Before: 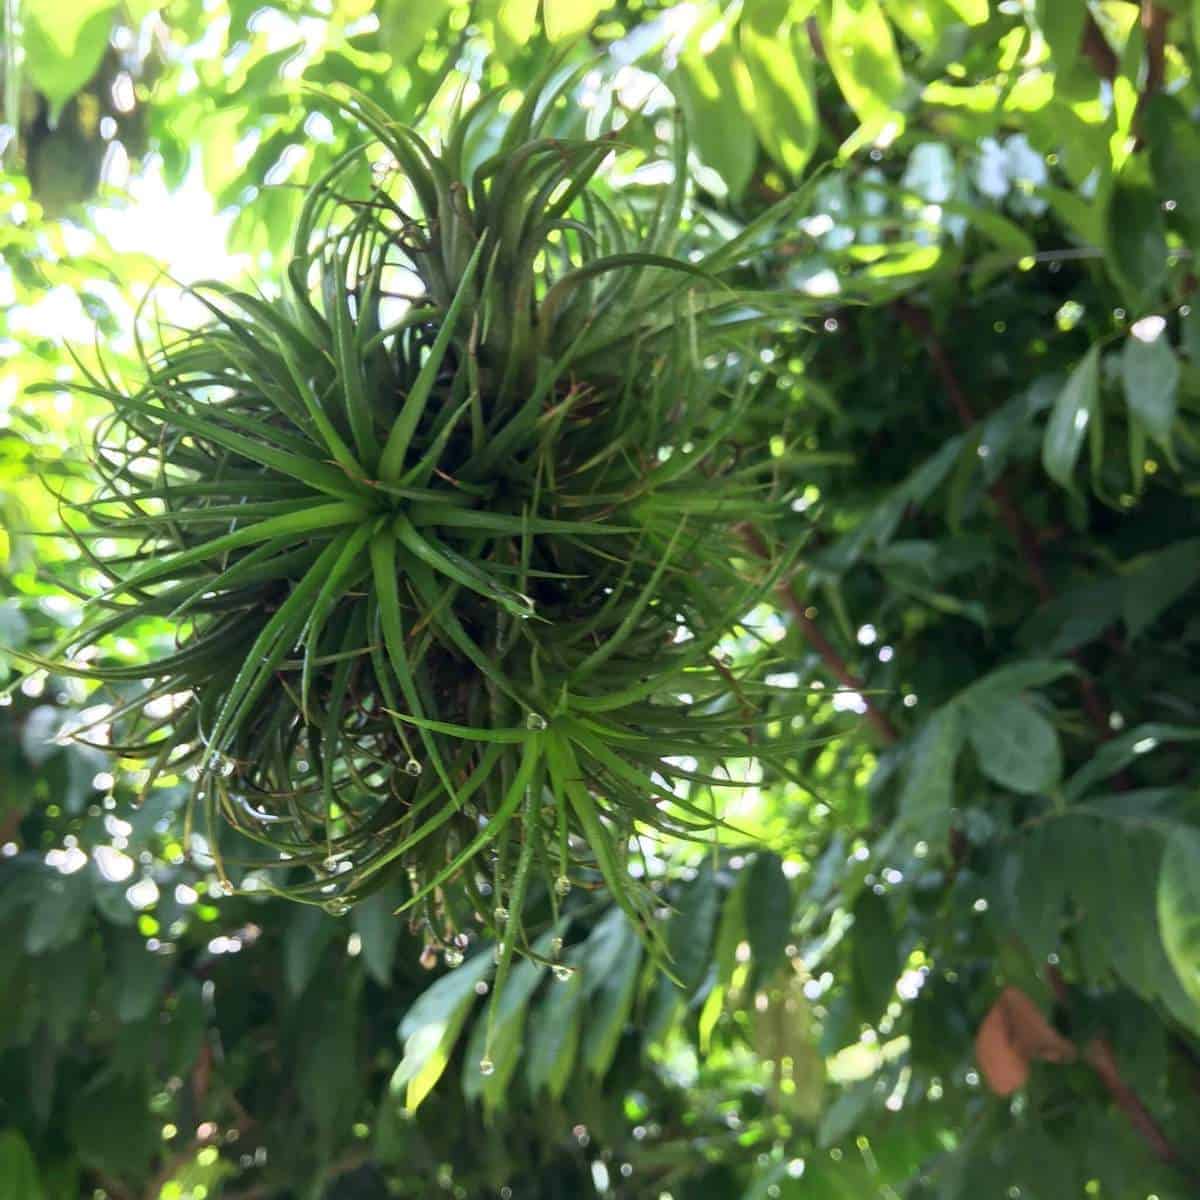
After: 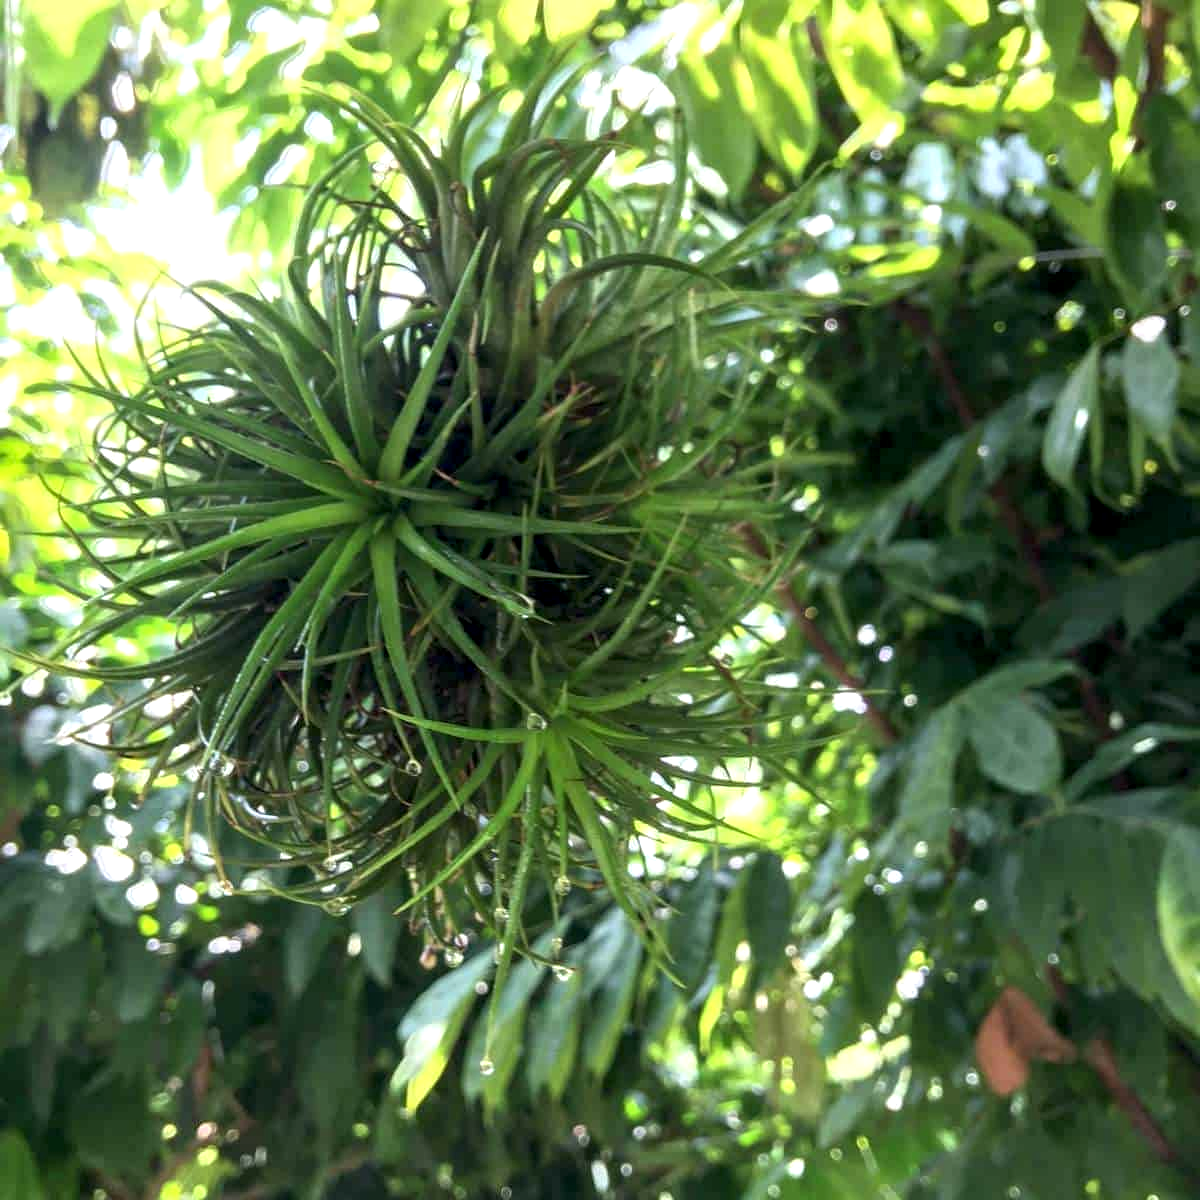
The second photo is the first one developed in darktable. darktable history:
exposure: black level correction 0.001, exposure 0.191 EV, compensate highlight preservation false
local contrast: detail 130%
